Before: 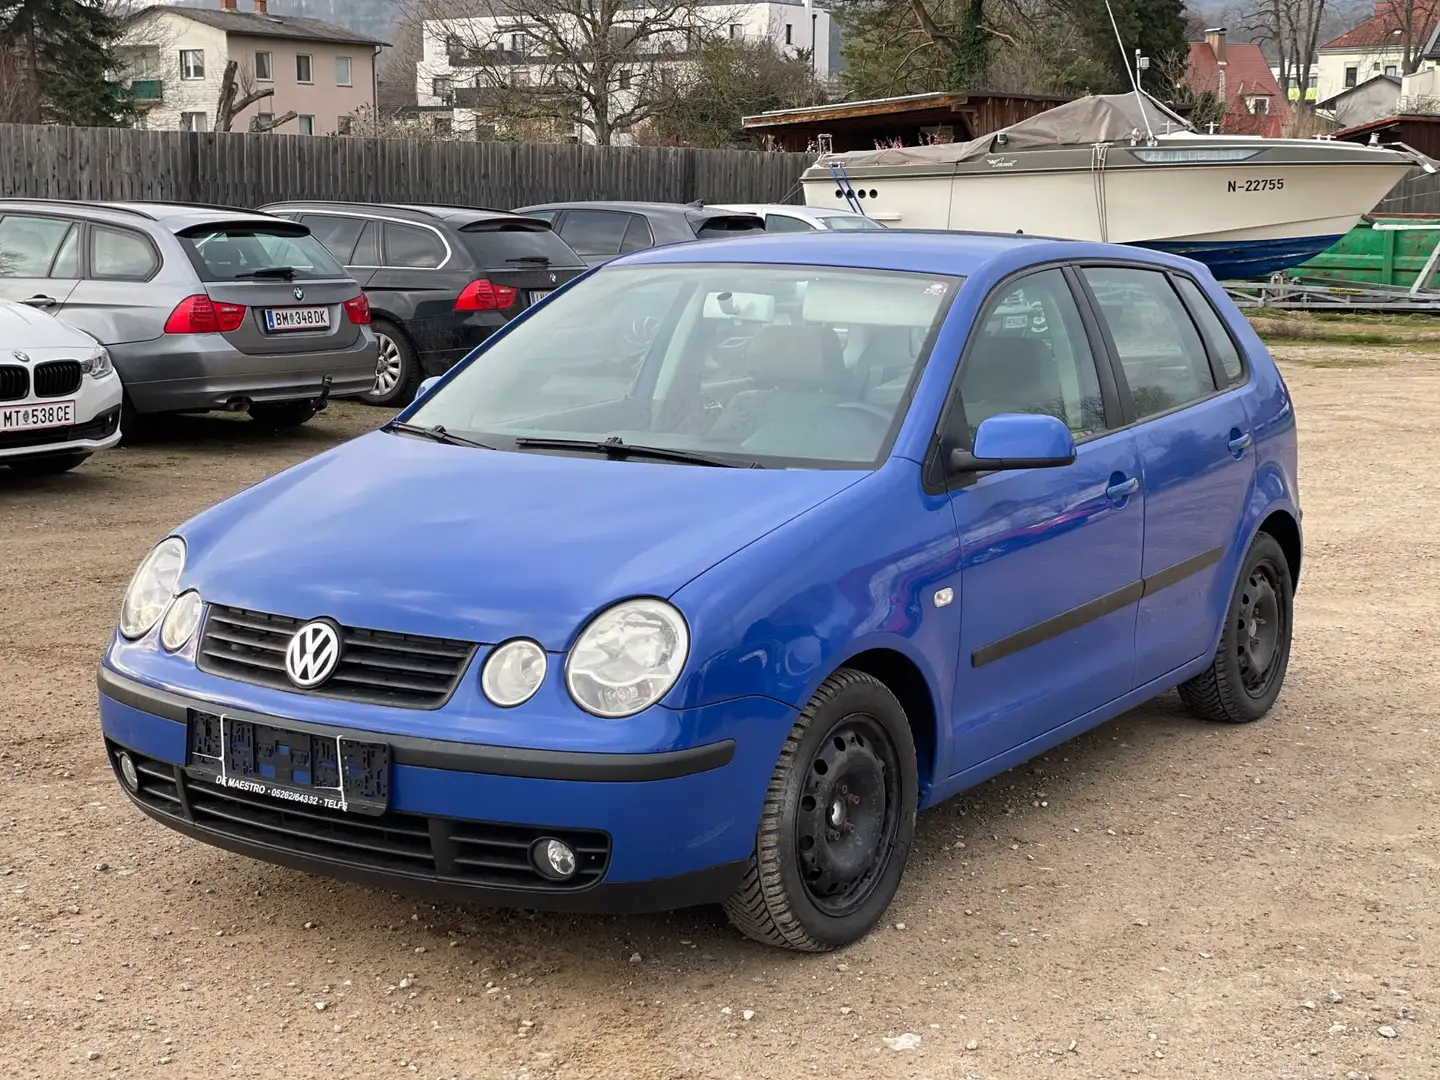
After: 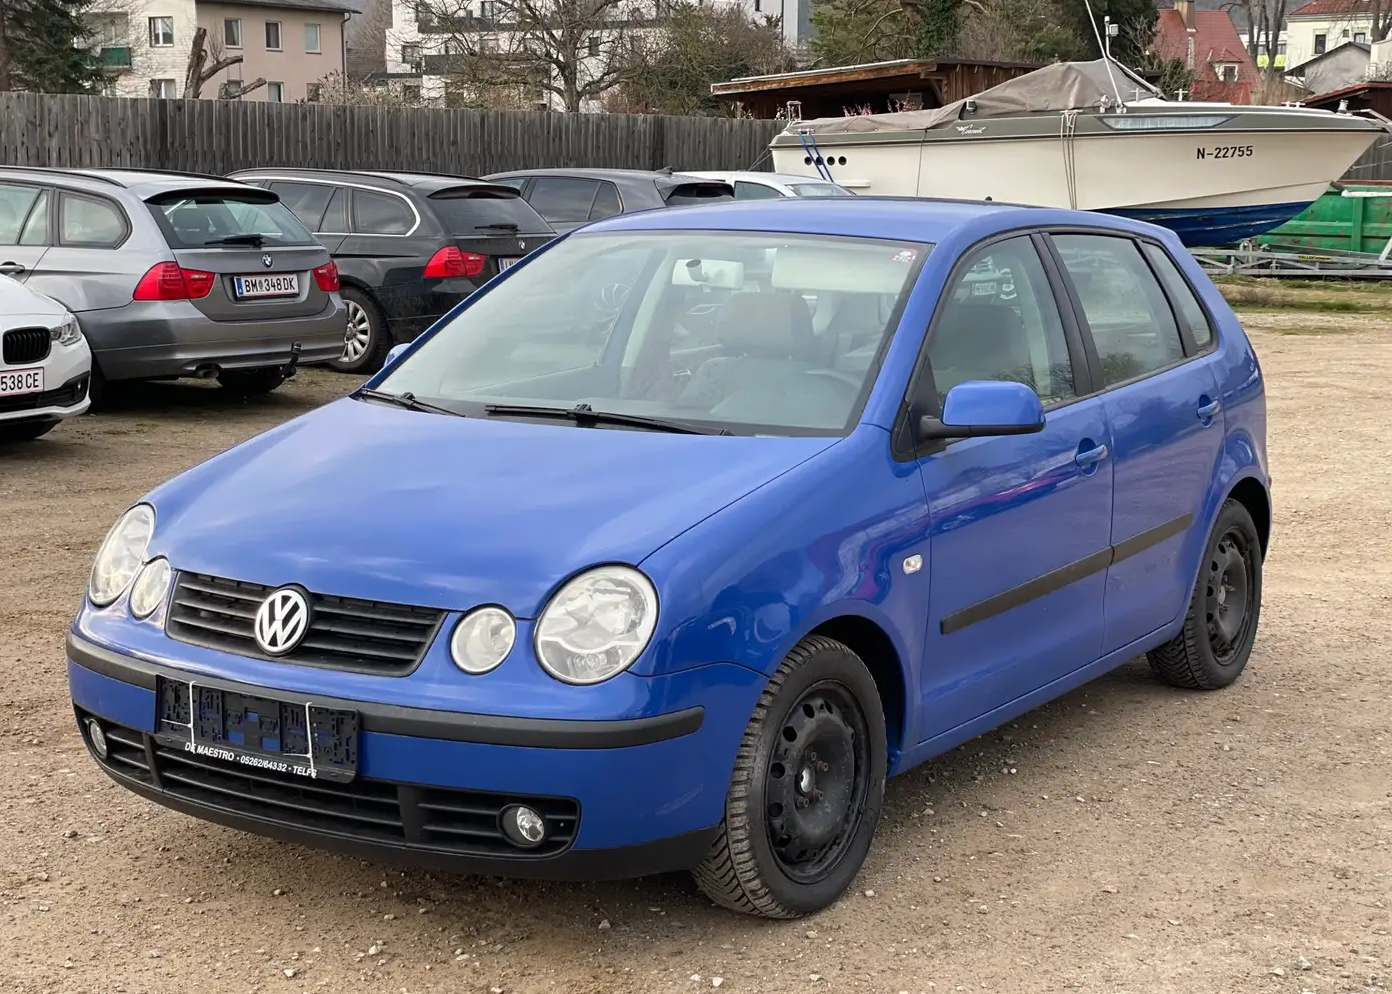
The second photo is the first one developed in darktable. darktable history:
crop: left 2.194%, top 3.067%, right 1.116%, bottom 4.85%
